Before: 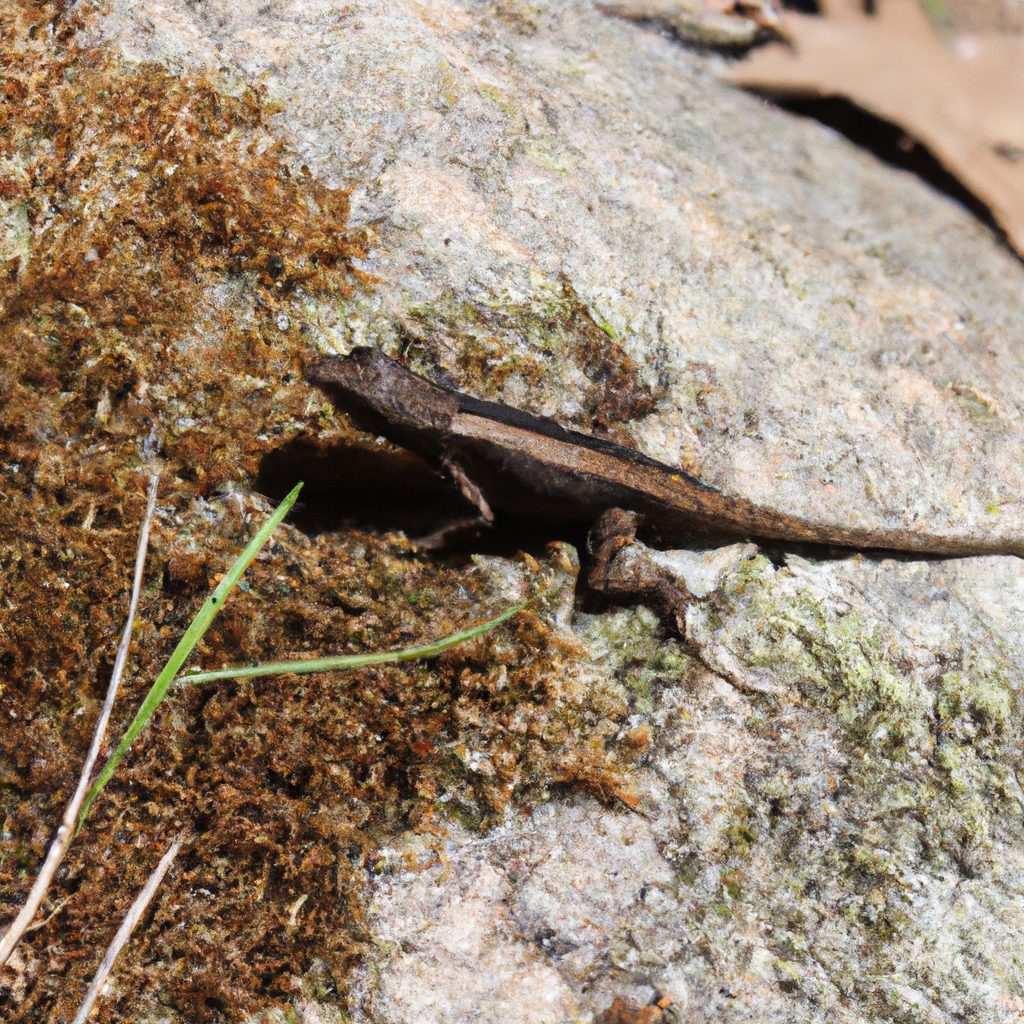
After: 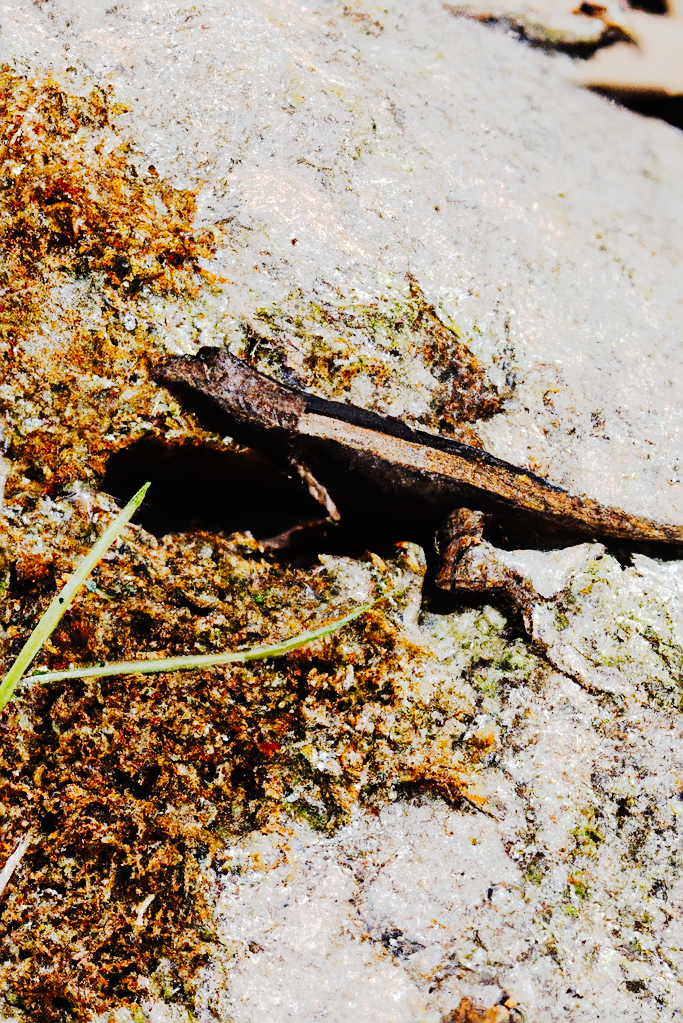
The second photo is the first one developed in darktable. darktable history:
crop and rotate: left 14.981%, right 18.252%
tone curve: curves: ch0 [(0, 0) (0.003, 0.001) (0.011, 0.005) (0.025, 0.009) (0.044, 0.014) (0.069, 0.019) (0.1, 0.028) (0.136, 0.039) (0.177, 0.073) (0.224, 0.134) (0.277, 0.218) (0.335, 0.343) (0.399, 0.488) (0.468, 0.608) (0.543, 0.699) (0.623, 0.773) (0.709, 0.819) (0.801, 0.852) (0.898, 0.874) (1, 1)], preserve colors none
sharpen: on, module defaults
